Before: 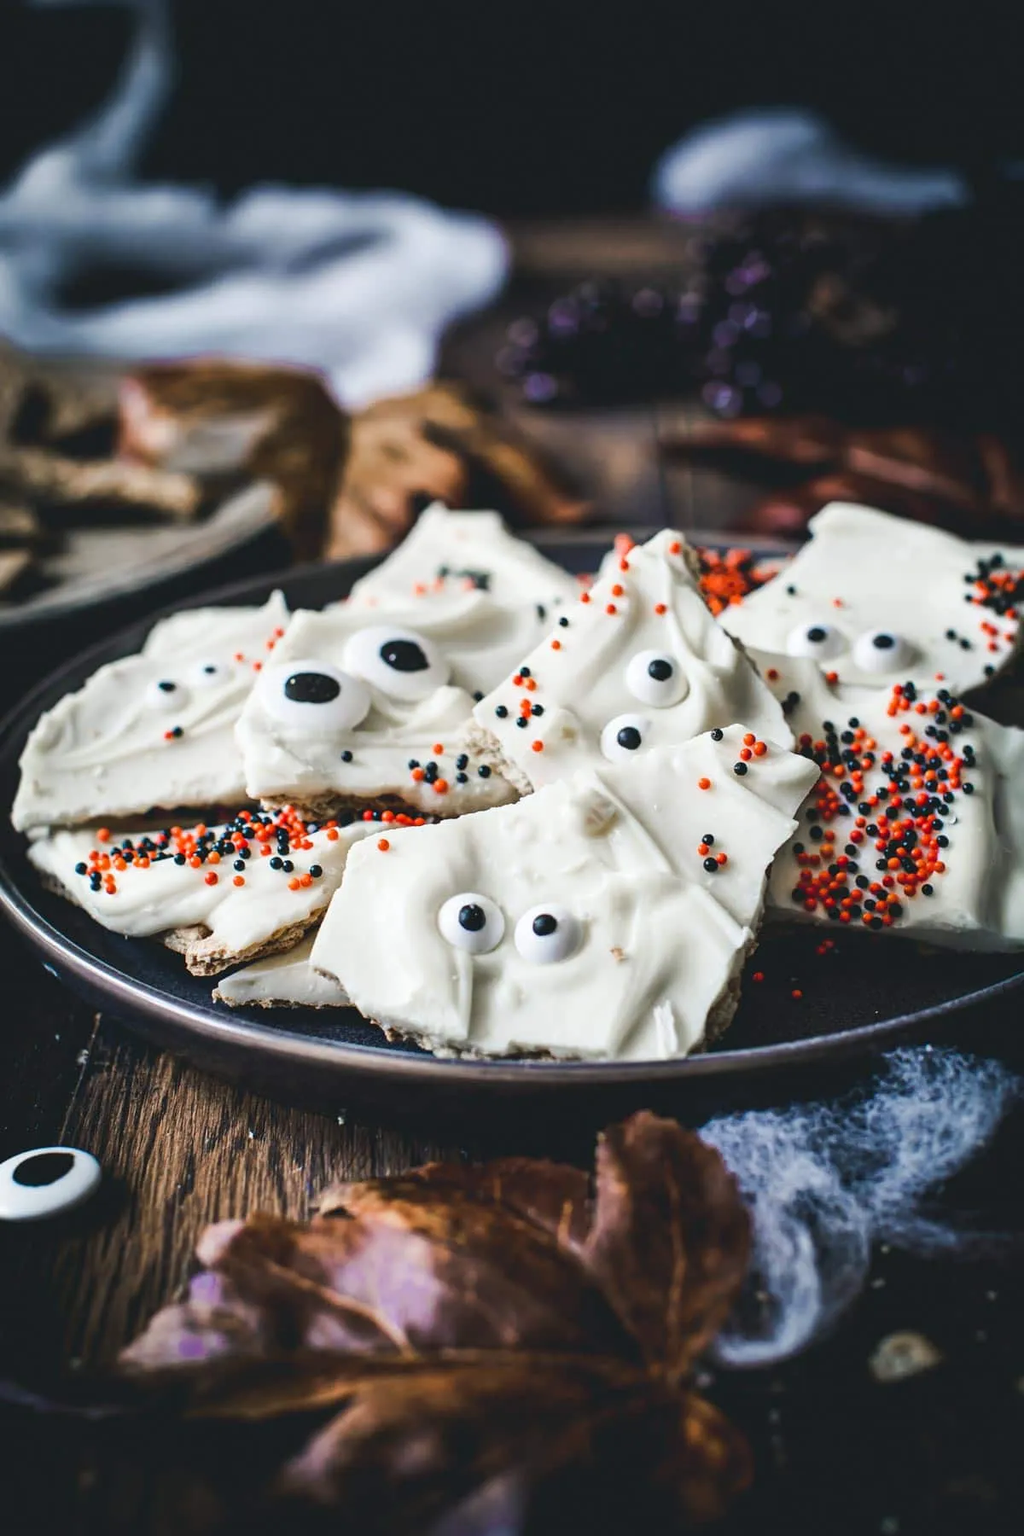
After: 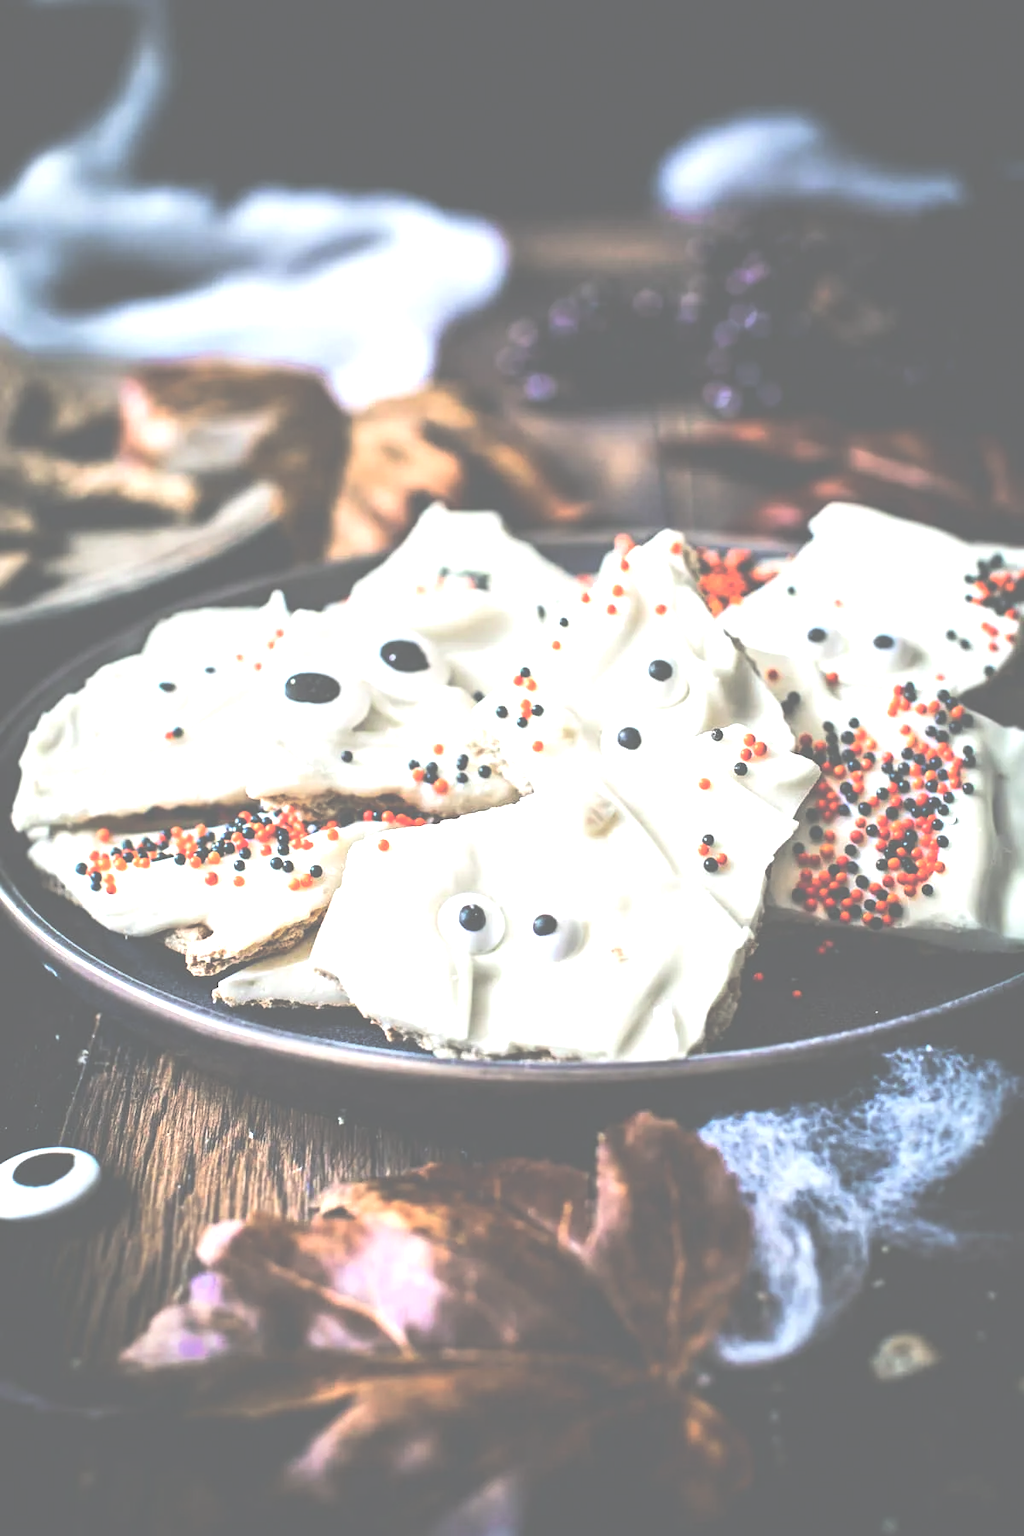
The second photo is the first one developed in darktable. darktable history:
exposure: black level correction -0.087, compensate highlight preservation false
tone equalizer: -8 EV -1.08 EV, -7 EV -1.01 EV, -6 EV -0.867 EV, -5 EV -0.578 EV, -3 EV 0.578 EV, -2 EV 0.867 EV, -1 EV 1.01 EV, +0 EV 1.08 EV, edges refinement/feathering 500, mask exposure compensation -1.57 EV, preserve details no
levels: levels [0, 0.43, 0.984]
